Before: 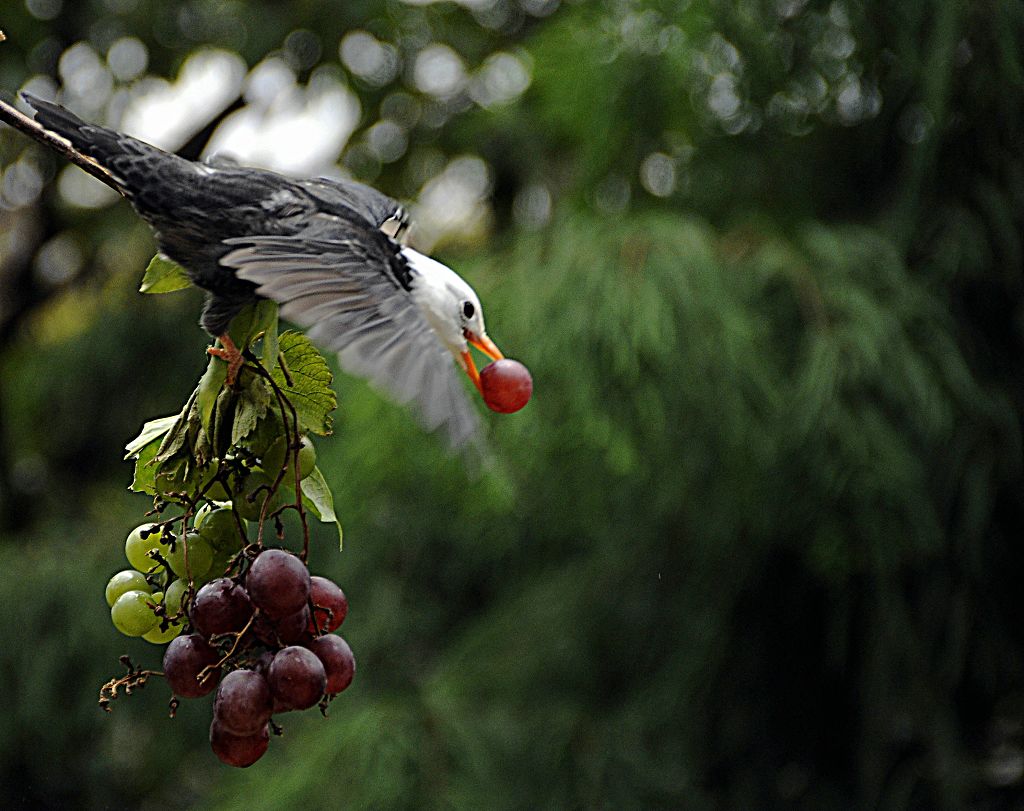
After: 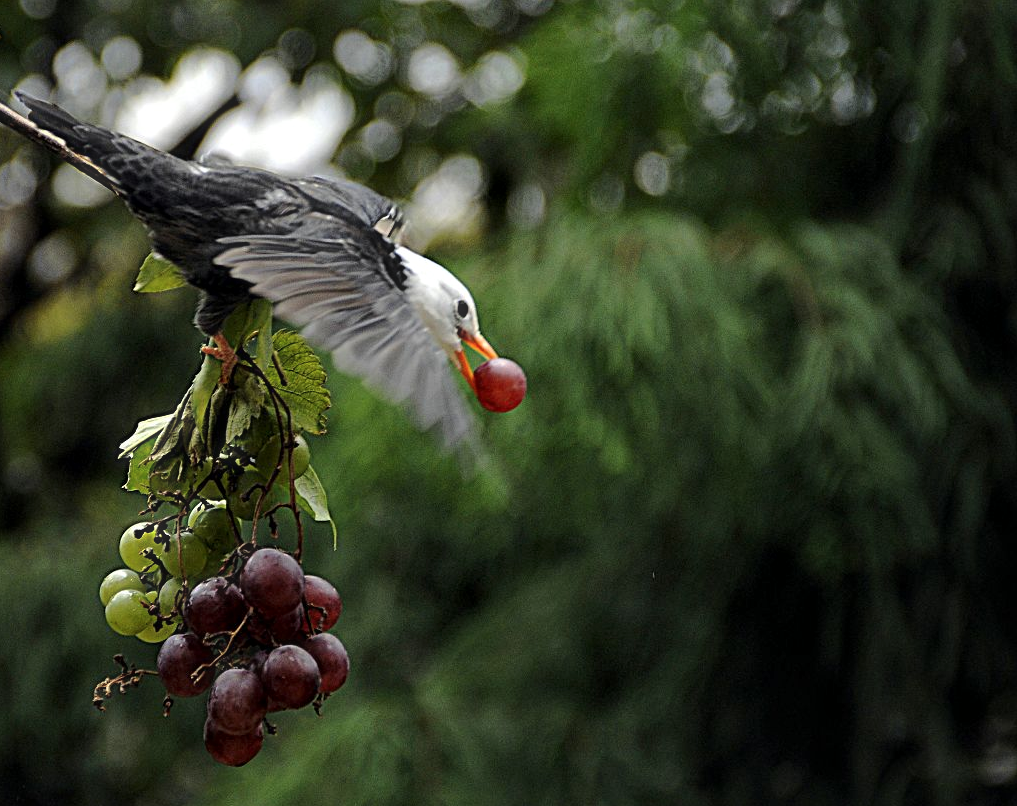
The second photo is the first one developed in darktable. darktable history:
local contrast: mode bilateral grid, contrast 20, coarseness 51, detail 120%, midtone range 0.2
haze removal: strength -0.058, adaptive false
crop and rotate: left 0.63%, top 0.216%, bottom 0.374%
